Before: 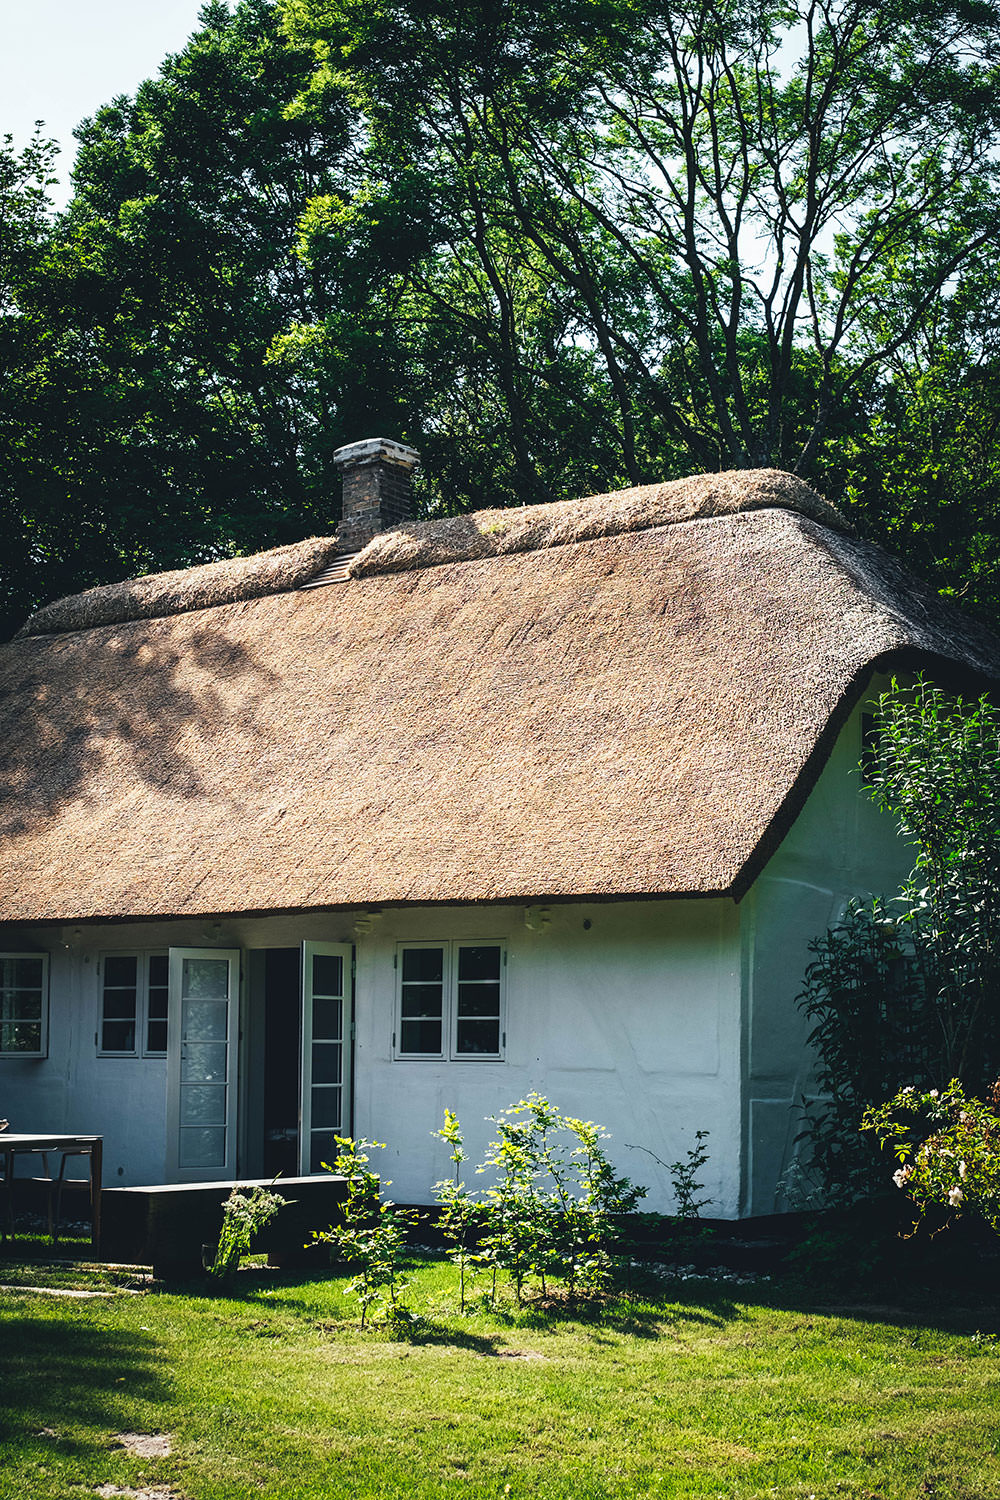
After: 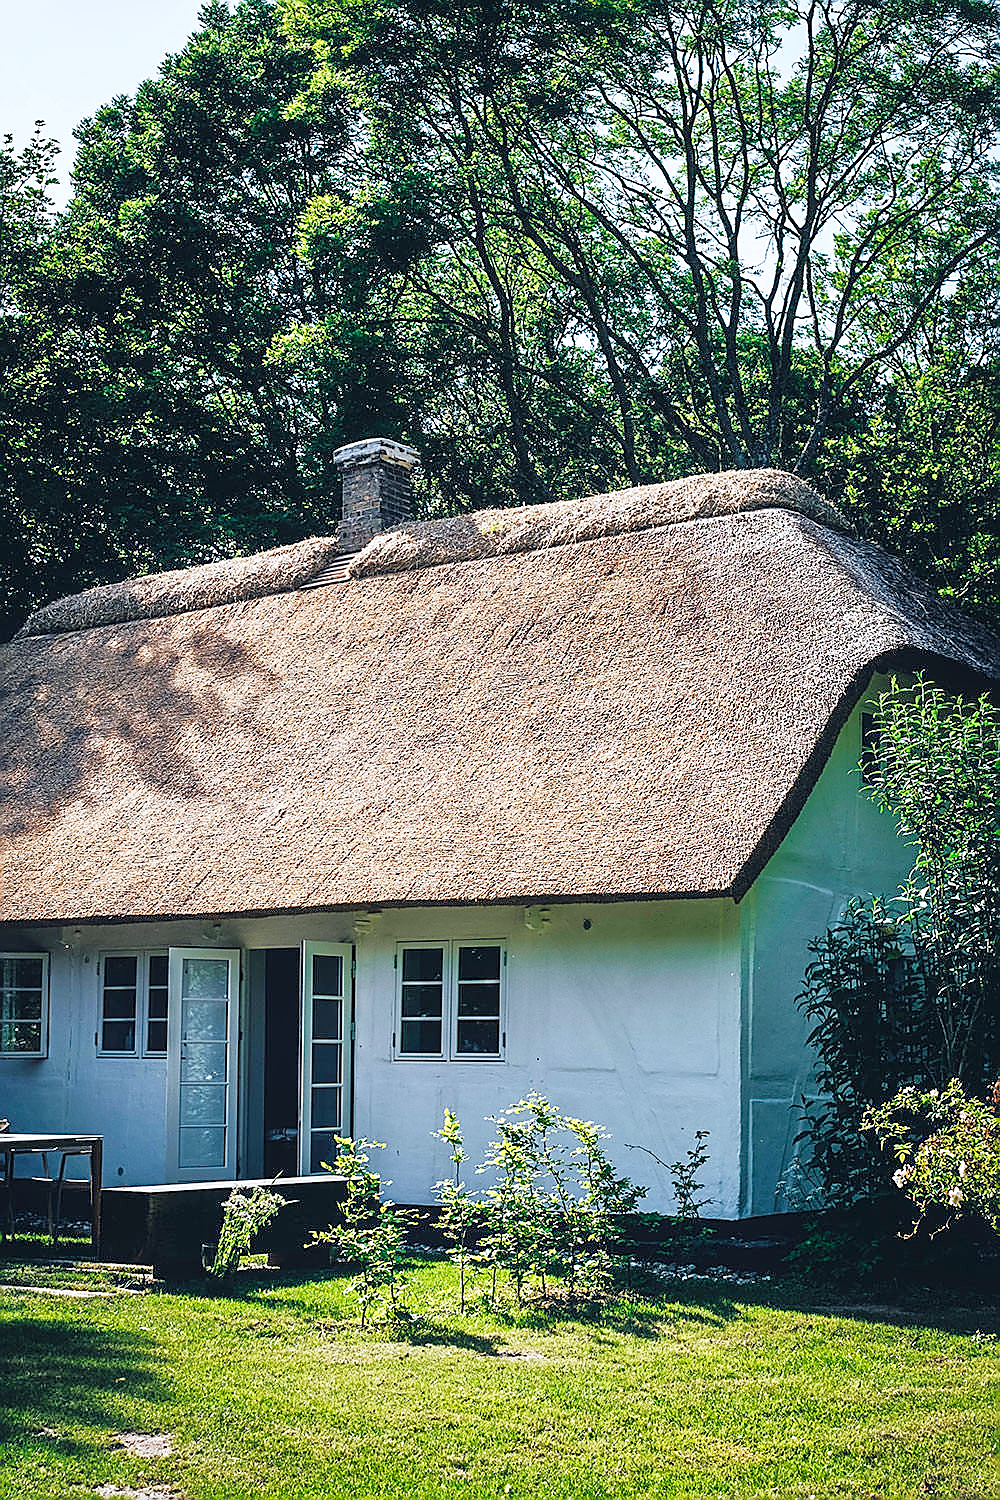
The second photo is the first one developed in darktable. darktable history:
sharpen: radius 1.389, amount 1.246, threshold 0.618
tone equalizer: -7 EV 0.153 EV, -6 EV 0.64 EV, -5 EV 1.19 EV, -4 EV 1.3 EV, -3 EV 1.14 EV, -2 EV 0.6 EV, -1 EV 0.153 EV
tone curve: curves: ch0 [(0.021, 0) (0.104, 0.052) (0.496, 0.526) (0.737, 0.783) (1, 1)], preserve colors none
color calibration: illuminant as shot in camera, x 0.358, y 0.373, temperature 4628.91 K
